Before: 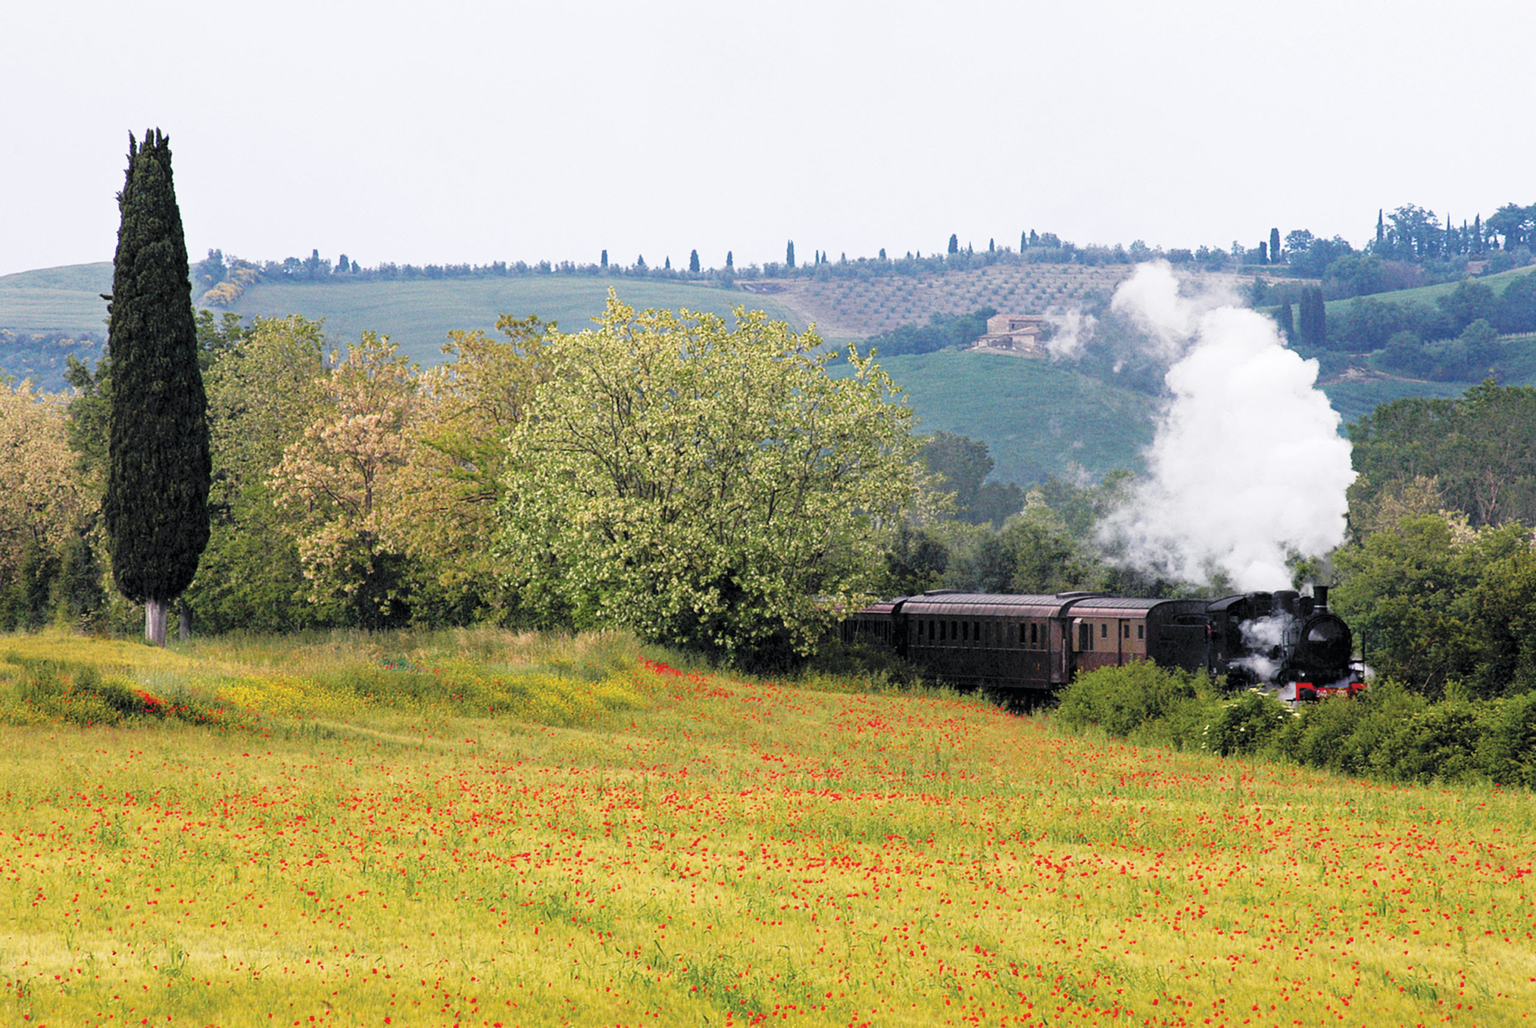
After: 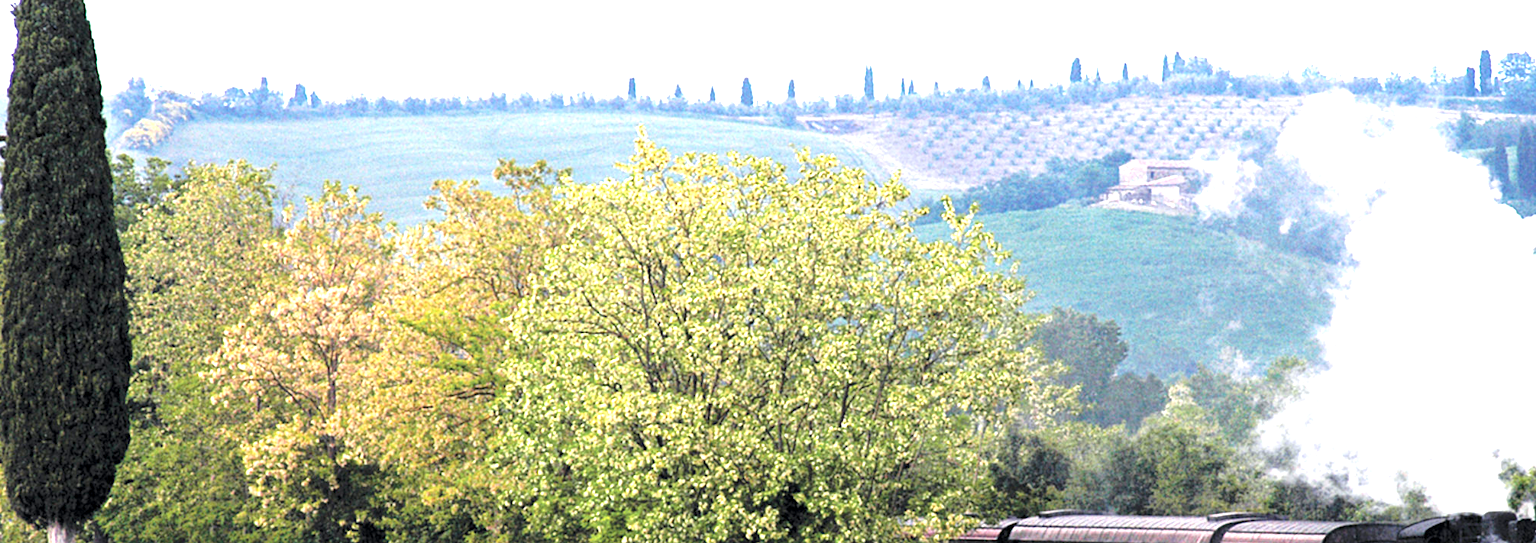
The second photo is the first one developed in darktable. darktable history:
crop: left 7.036%, top 18.398%, right 14.379%, bottom 40.043%
exposure: black level correction 0.001, exposure 1.116 EV, compensate highlight preservation false
